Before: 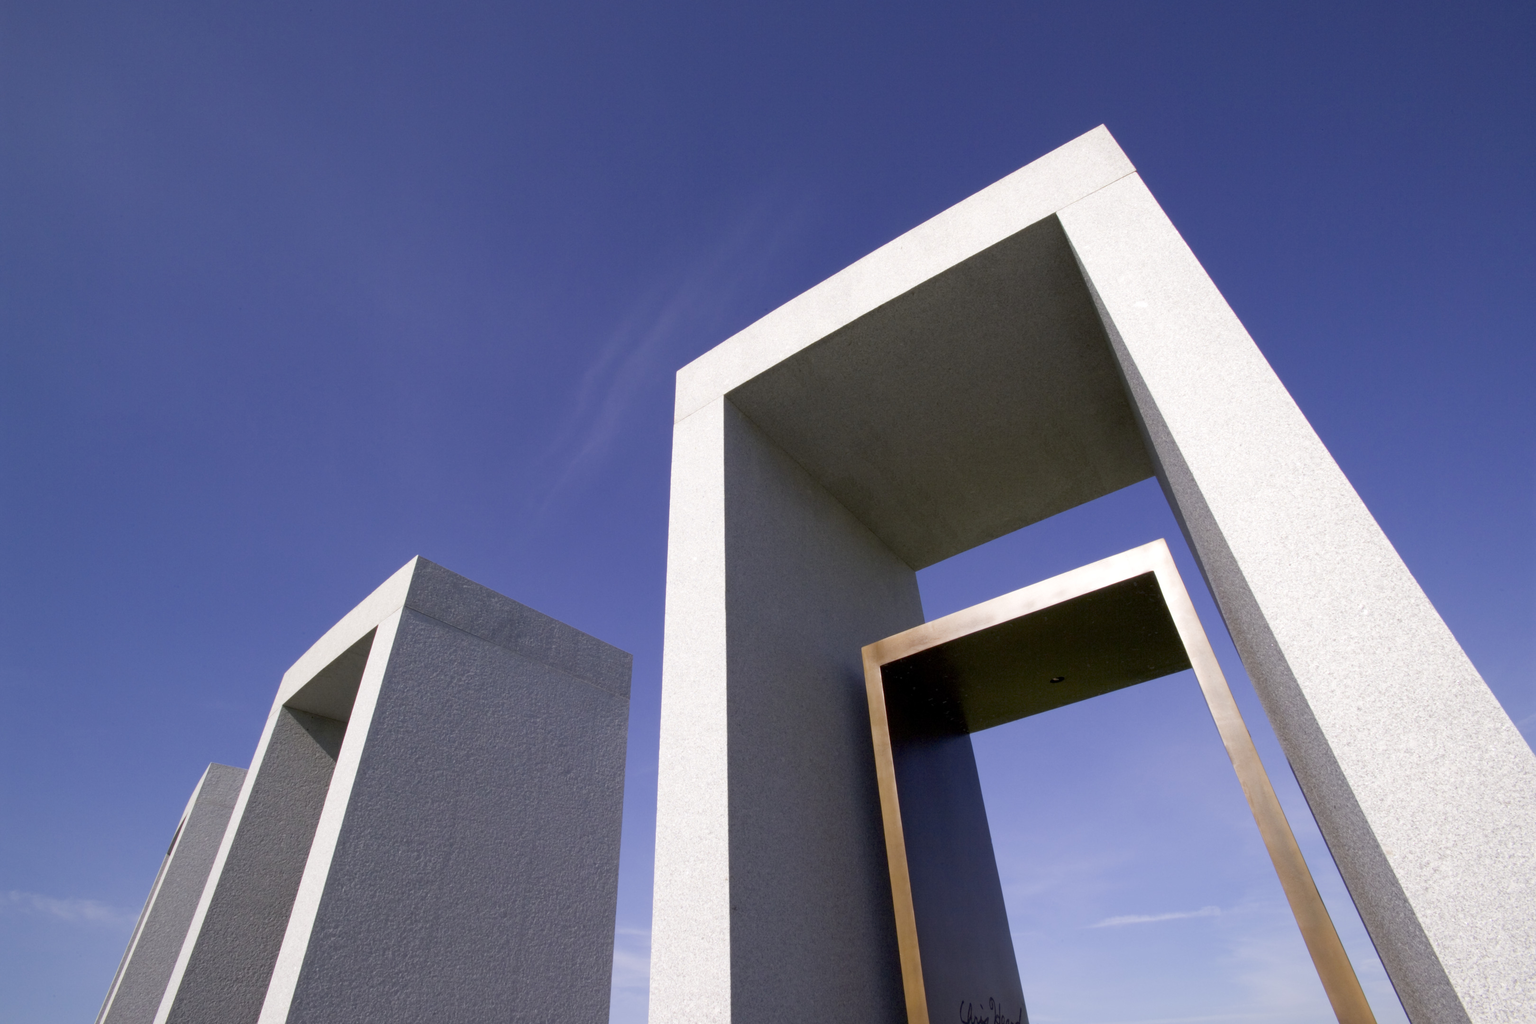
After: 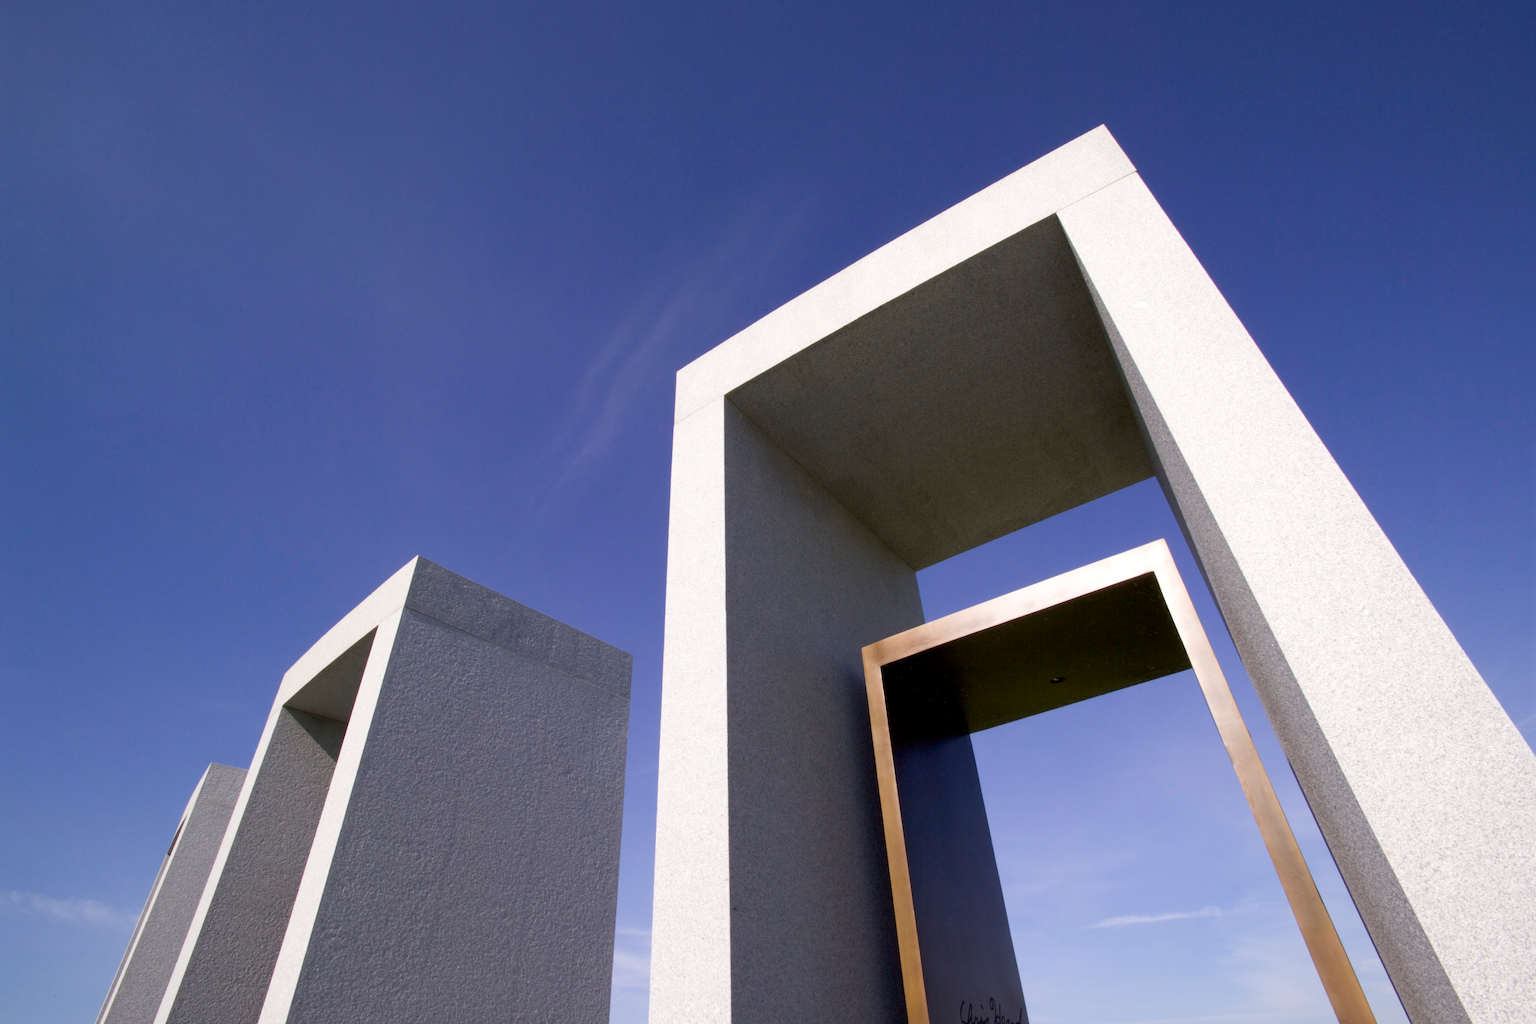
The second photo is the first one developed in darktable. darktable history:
color correction: highlights b* 0.054
contrast brightness saturation: contrast 0.103, brightness 0.012, saturation 0.017
